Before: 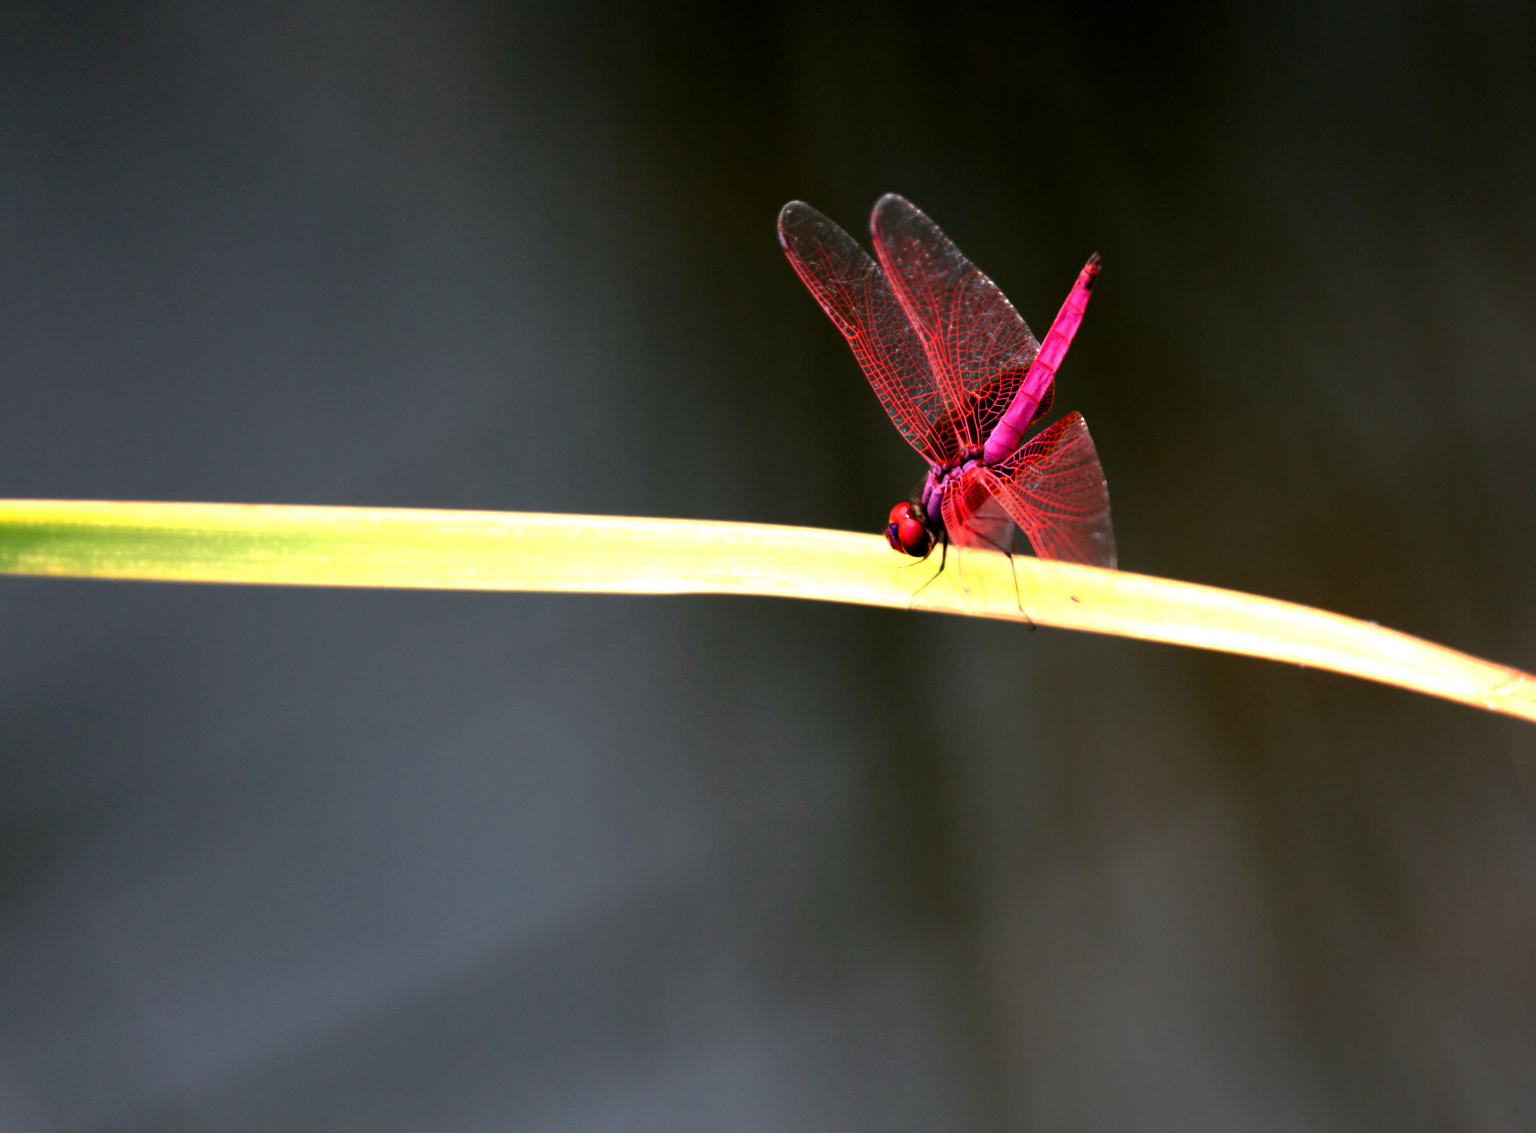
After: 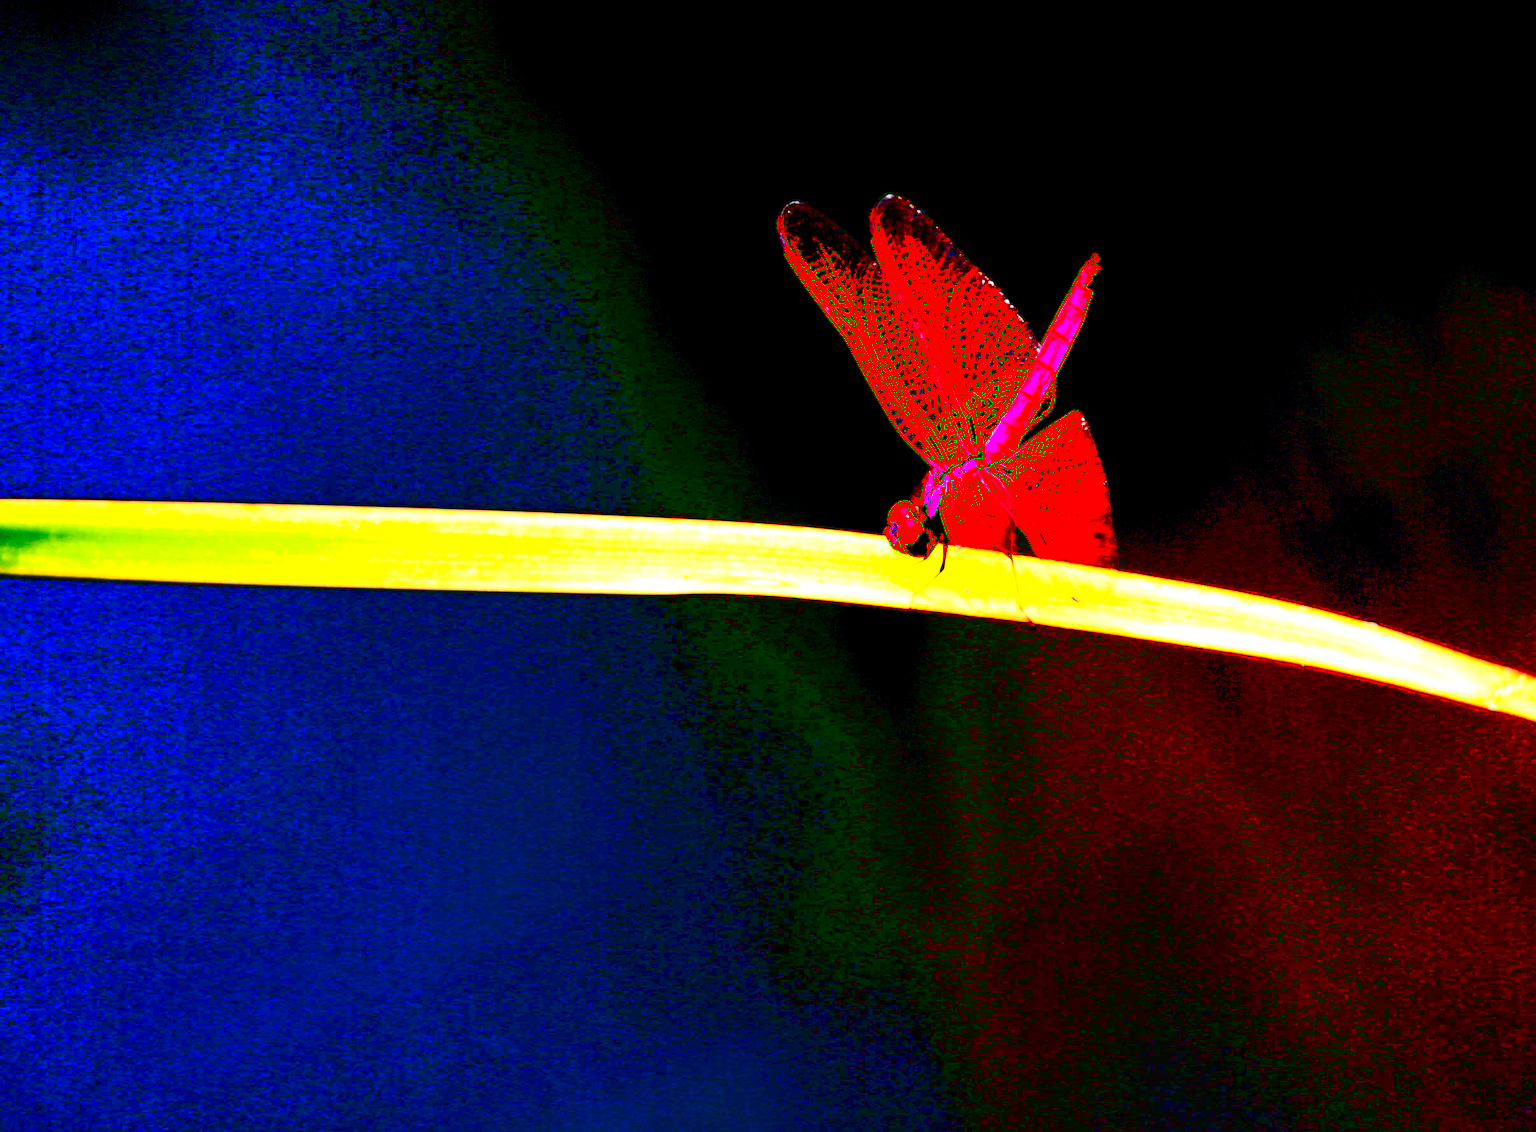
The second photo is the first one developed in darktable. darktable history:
levels: levels [0, 0.397, 0.955]
contrast brightness saturation: contrast 0.762, brightness -0.988, saturation 0.987
